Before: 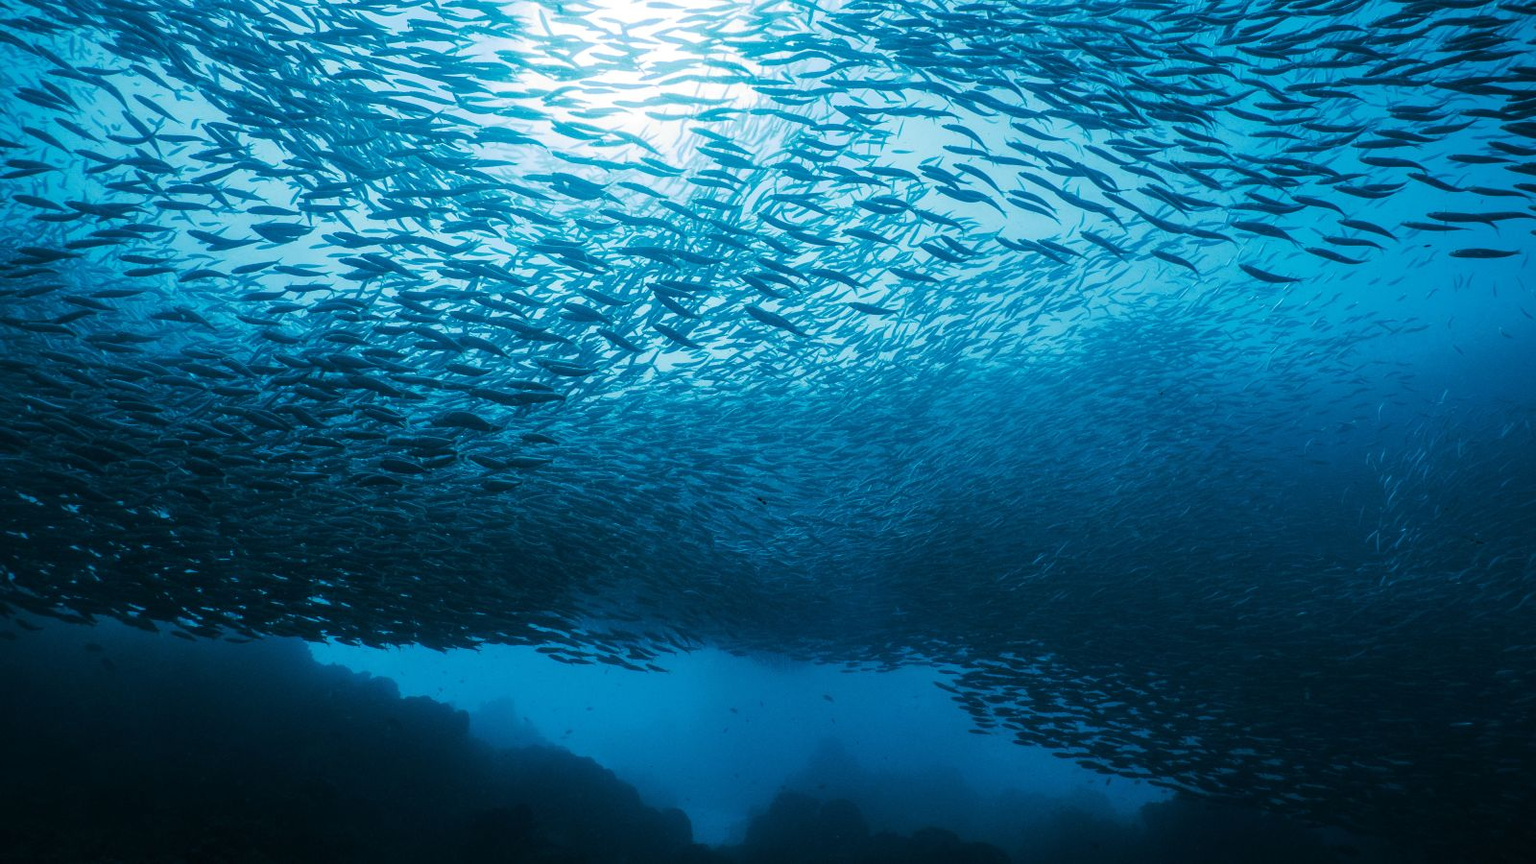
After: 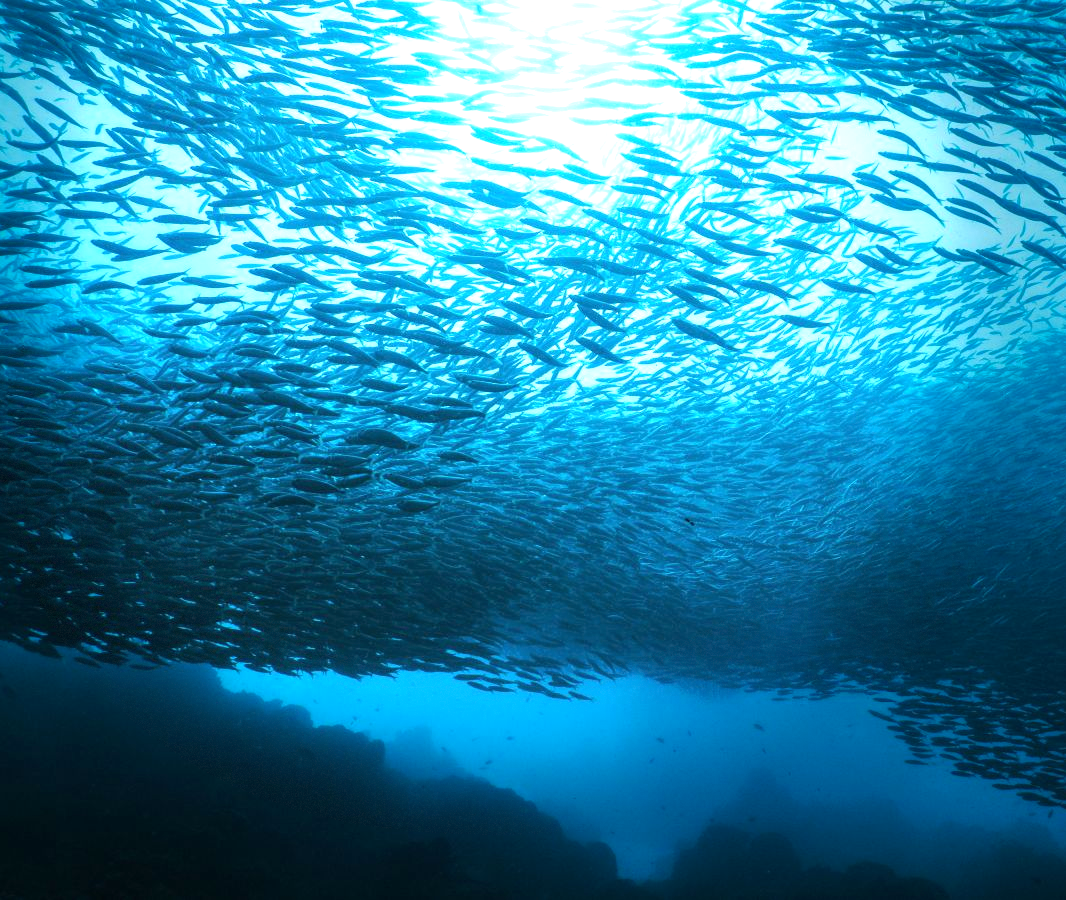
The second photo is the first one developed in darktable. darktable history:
exposure: black level correction 0, exposure 1.1 EV, compensate exposure bias true, compensate highlight preservation false
crop and rotate: left 6.617%, right 26.717%
vignetting: fall-off start 68.33%, fall-off radius 30%, saturation 0.042, center (-0.066, -0.311), width/height ratio 0.992, shape 0.85, dithering 8-bit output
